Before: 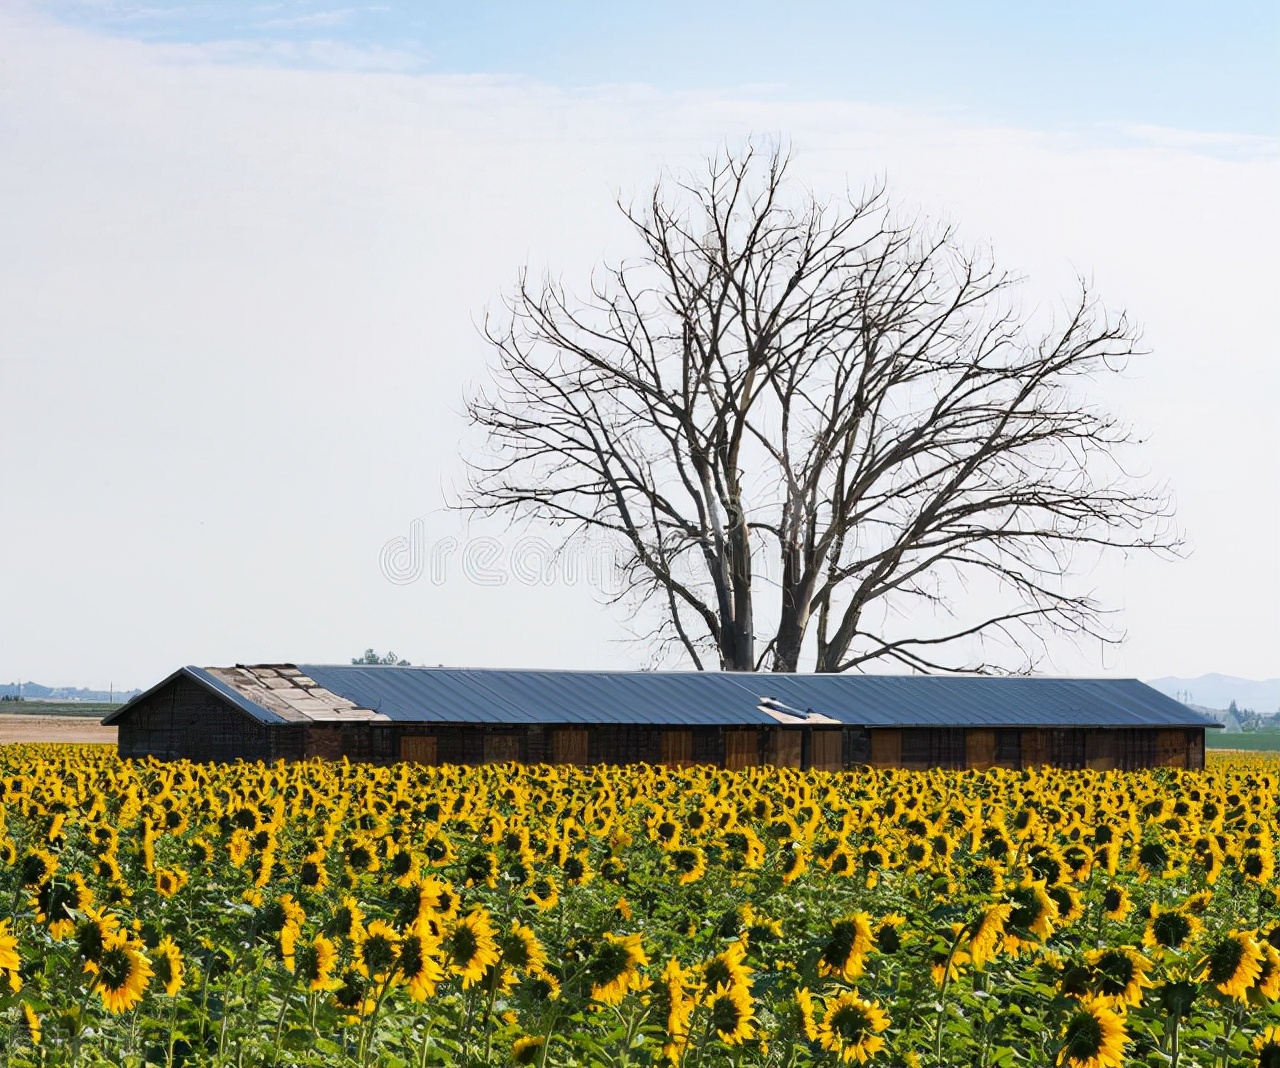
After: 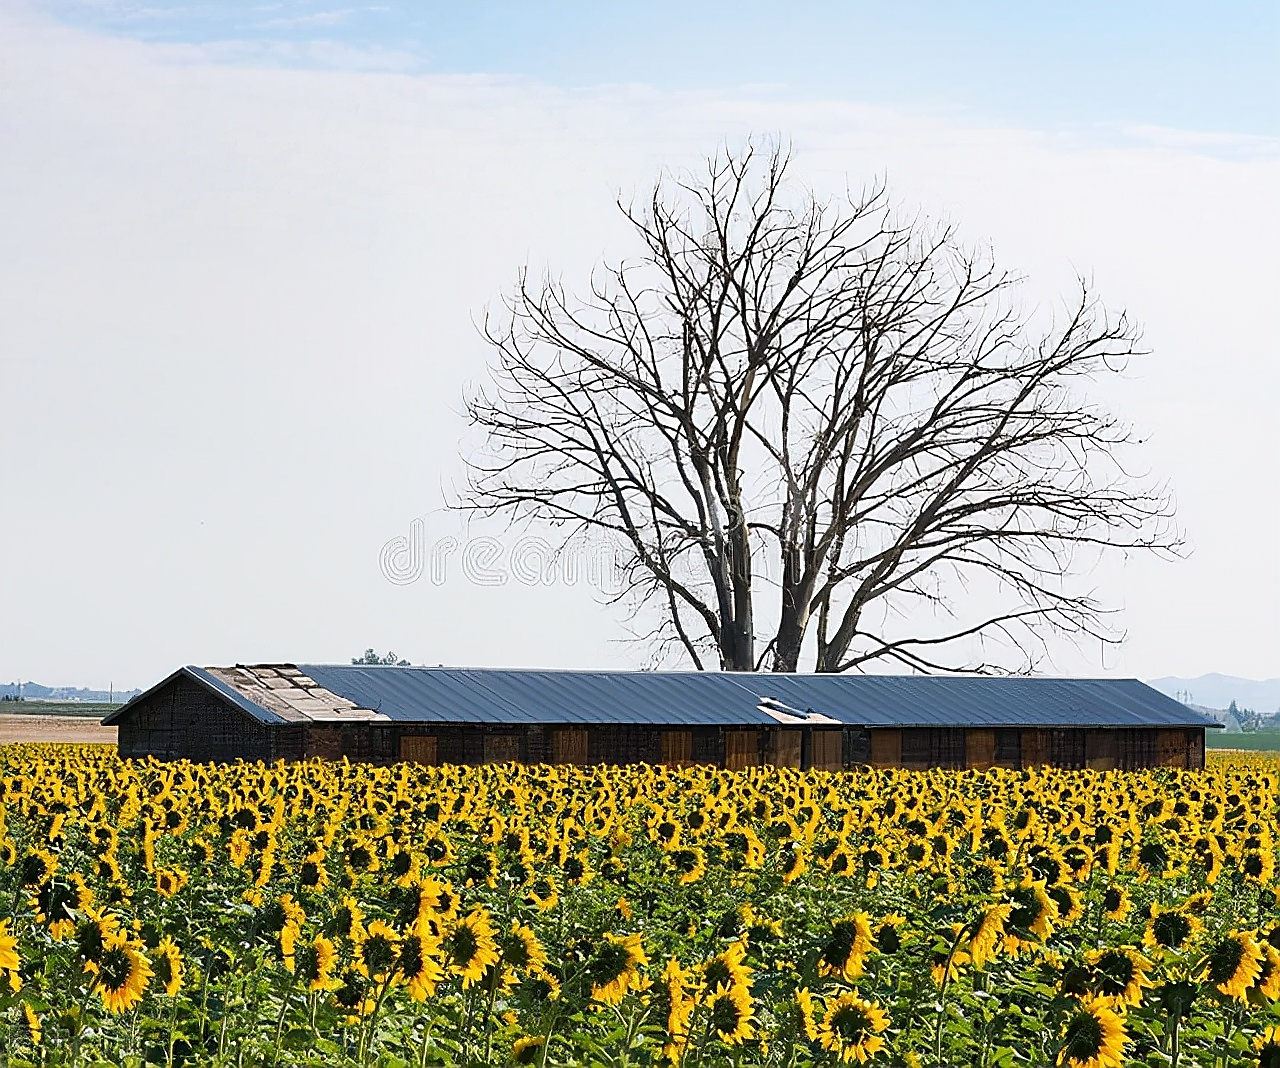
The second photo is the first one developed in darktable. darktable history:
sharpen: radius 1.429, amount 1.247, threshold 0.656
